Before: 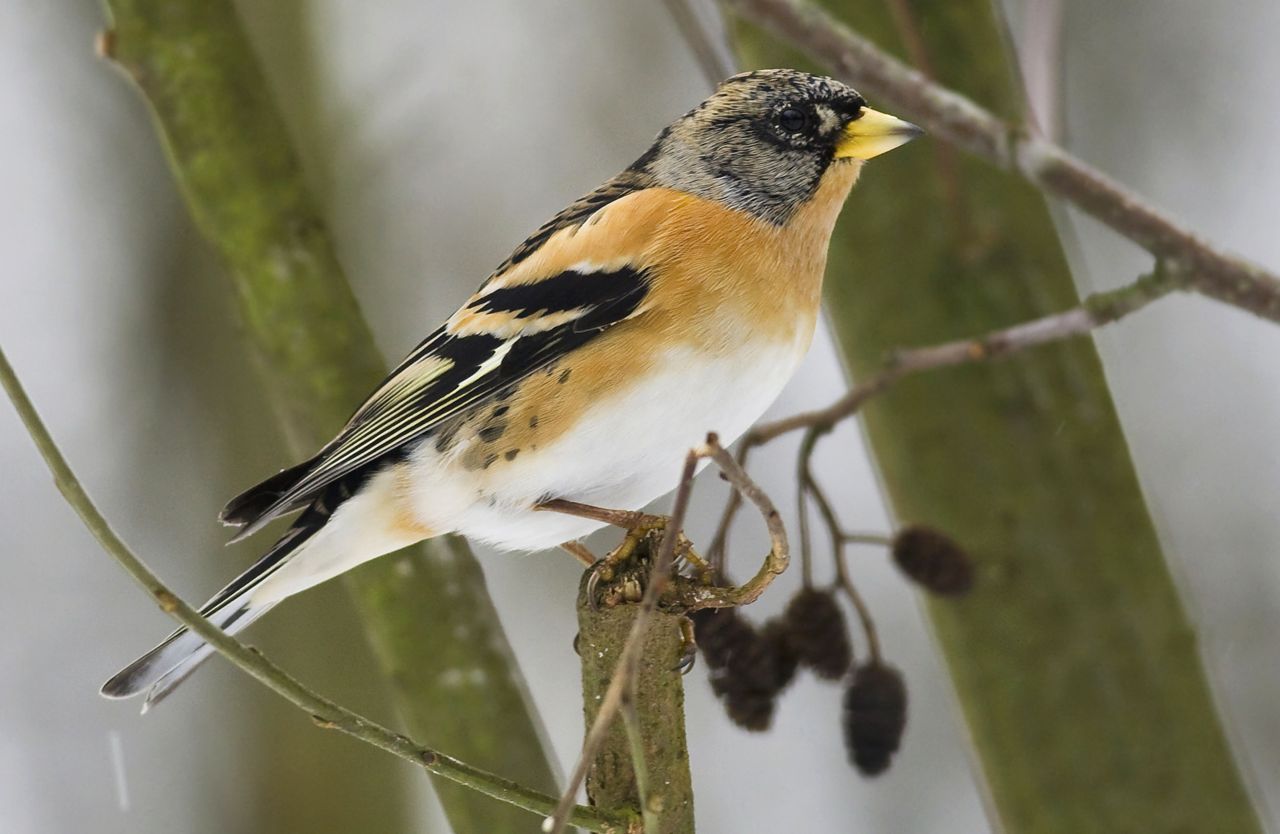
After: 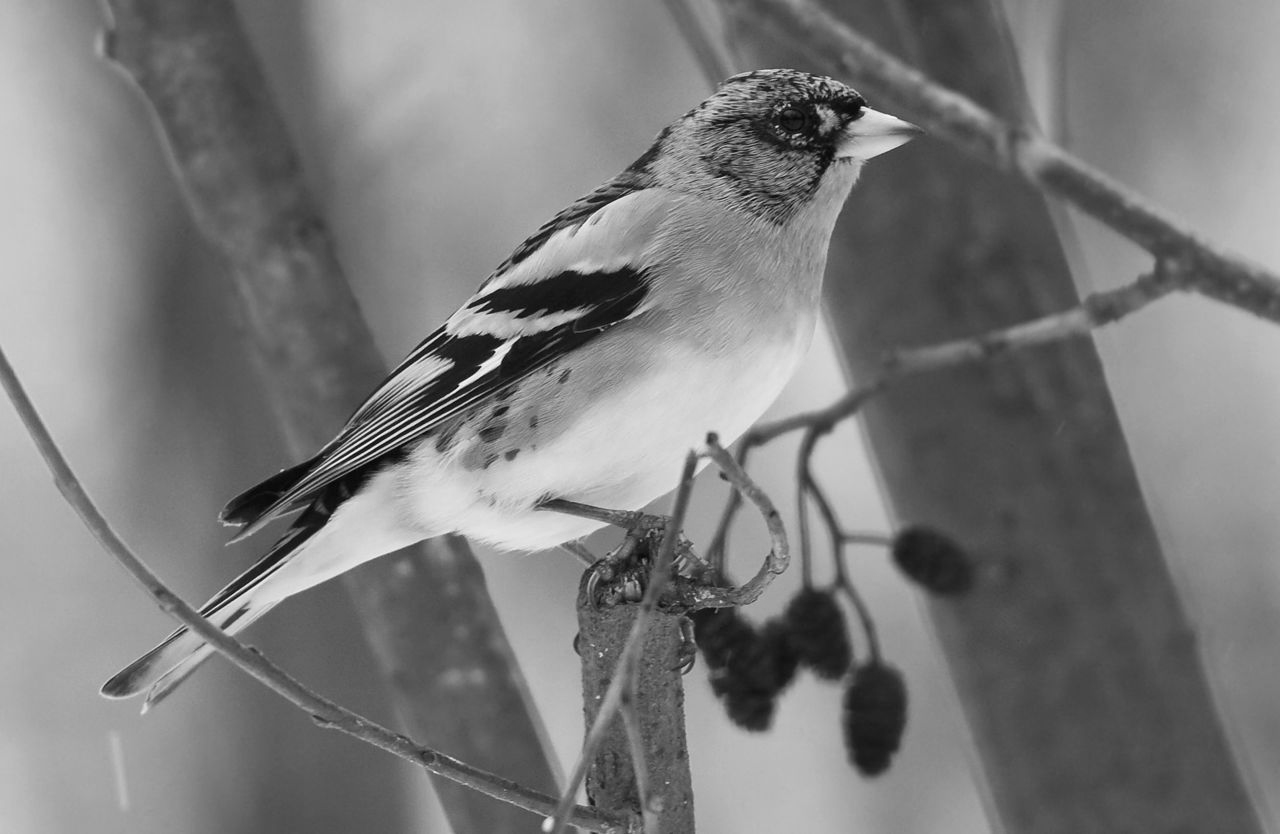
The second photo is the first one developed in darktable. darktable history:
white balance: red 0.925, blue 1.046
monochrome: a -4.13, b 5.16, size 1
